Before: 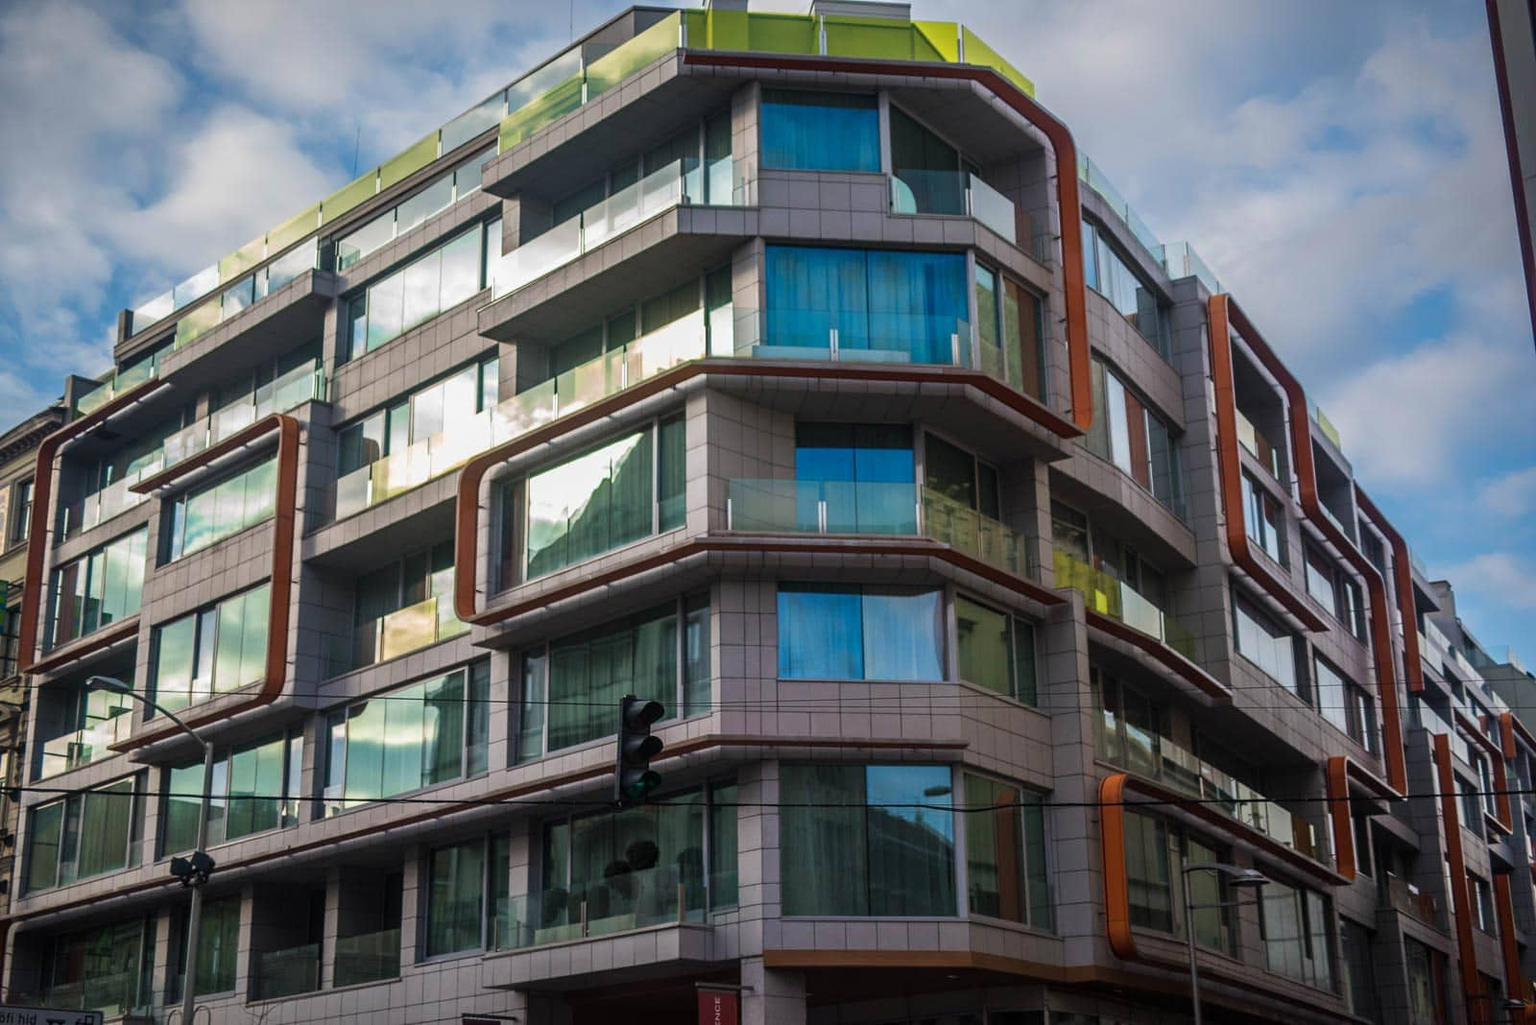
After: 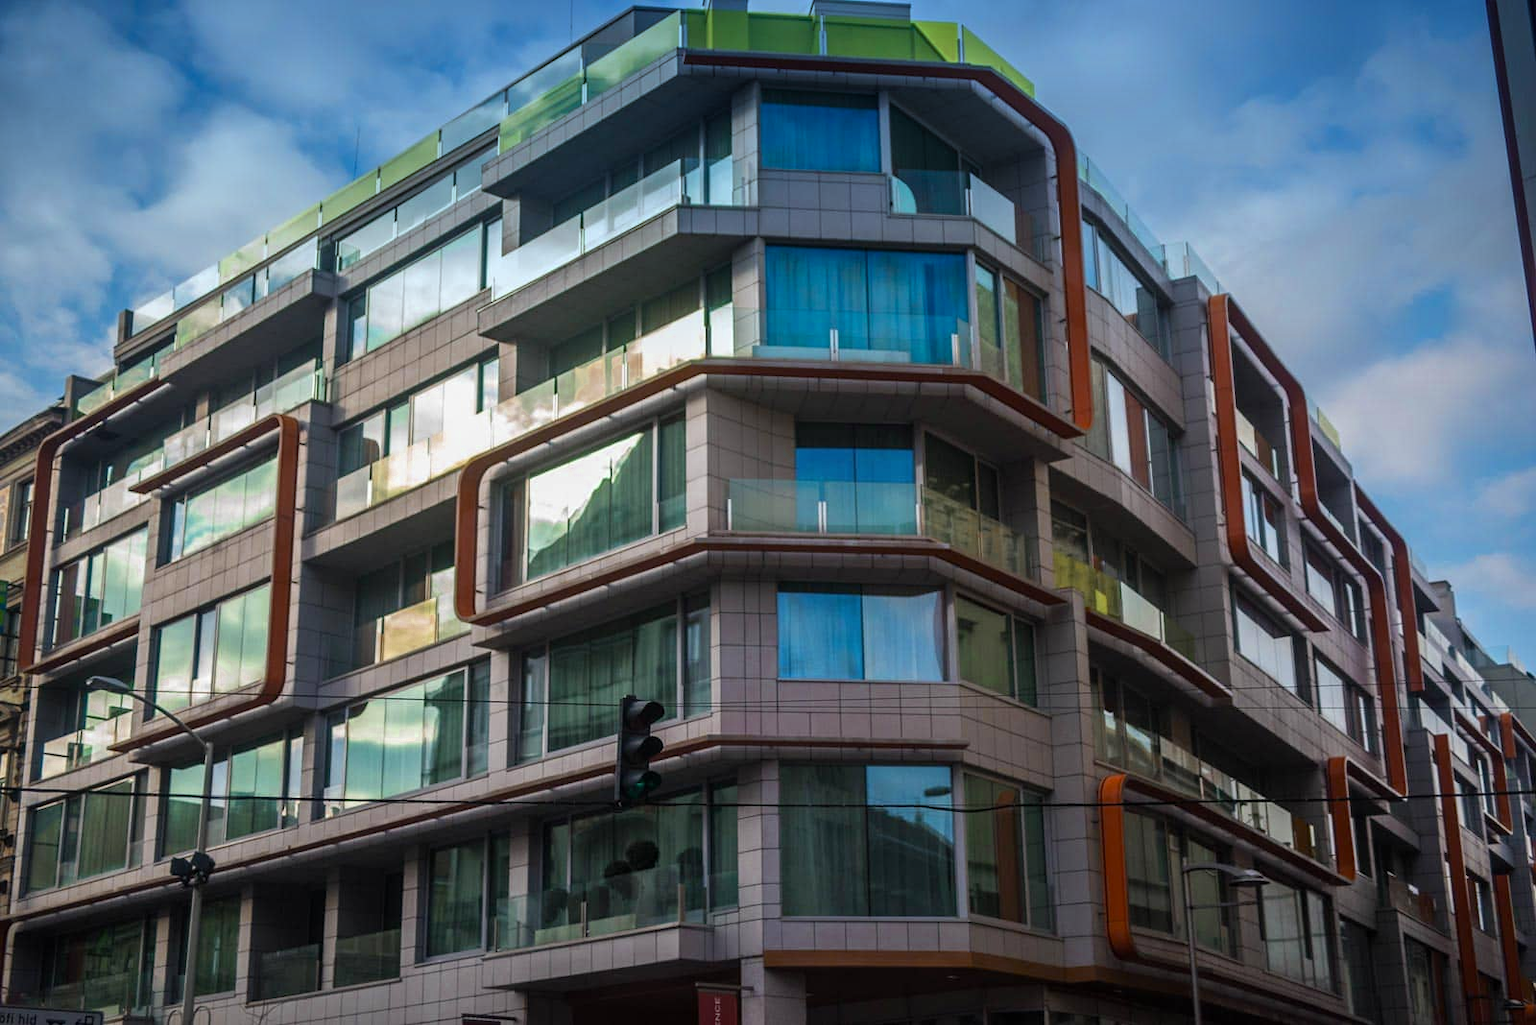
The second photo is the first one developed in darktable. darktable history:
color zones: curves: ch0 [(0.11, 0.396) (0.195, 0.36) (0.25, 0.5) (0.303, 0.412) (0.357, 0.544) (0.75, 0.5) (0.967, 0.328)]; ch1 [(0, 0.468) (0.112, 0.512) (0.202, 0.6) (0.25, 0.5) (0.307, 0.352) (0.357, 0.544) (0.75, 0.5) (0.963, 0.524)]
graduated density: density 2.02 EV, hardness 44%, rotation 0.374°, offset 8.21, hue 208.8°, saturation 97%
